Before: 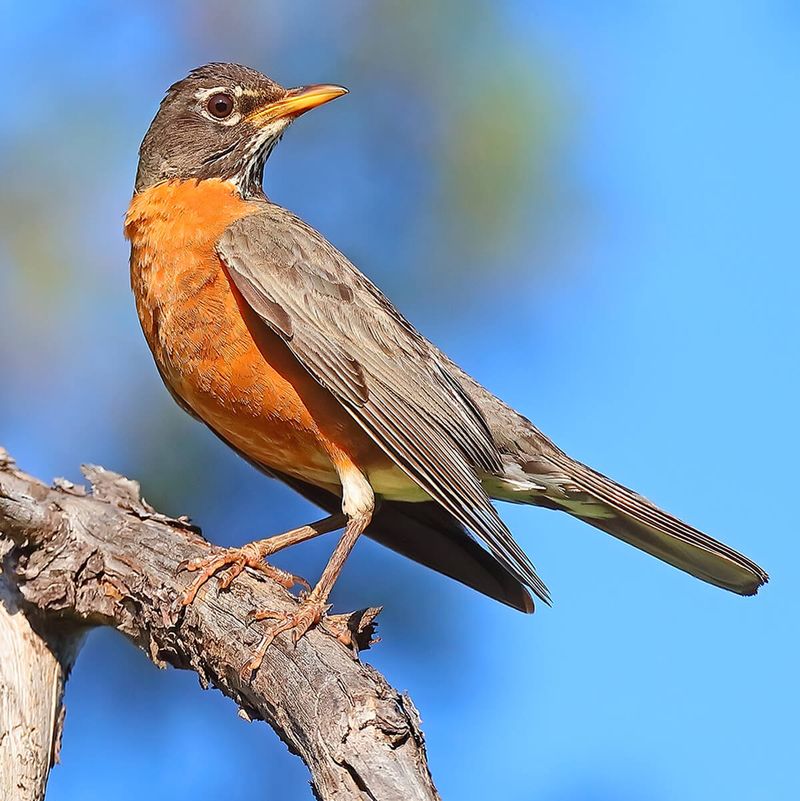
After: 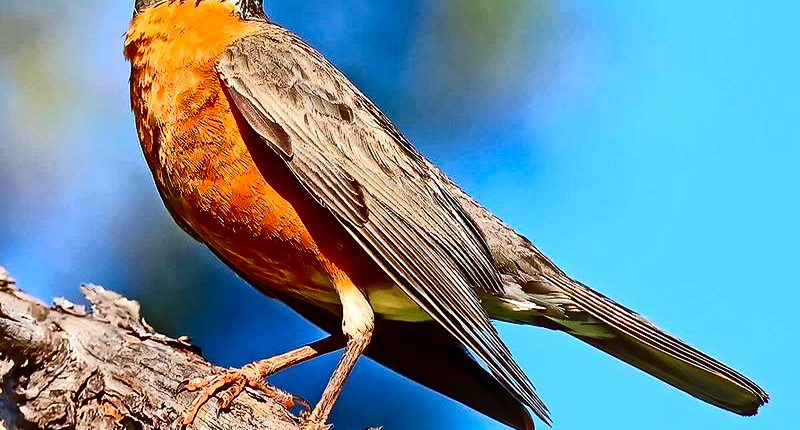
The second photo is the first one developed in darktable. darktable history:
contrast brightness saturation: contrast 0.159, saturation 0.331
local contrast: mode bilateral grid, contrast 20, coarseness 51, detail 171%, midtone range 0.2
tone curve: curves: ch0 [(0, 0) (0.003, 0.006) (0.011, 0.011) (0.025, 0.02) (0.044, 0.032) (0.069, 0.035) (0.1, 0.046) (0.136, 0.063) (0.177, 0.089) (0.224, 0.12) (0.277, 0.16) (0.335, 0.206) (0.399, 0.268) (0.468, 0.359) (0.543, 0.466) (0.623, 0.582) (0.709, 0.722) (0.801, 0.808) (0.898, 0.886) (1, 1)], color space Lab, independent channels, preserve colors none
tone equalizer: on, module defaults
crop and rotate: top 22.568%, bottom 23.701%
